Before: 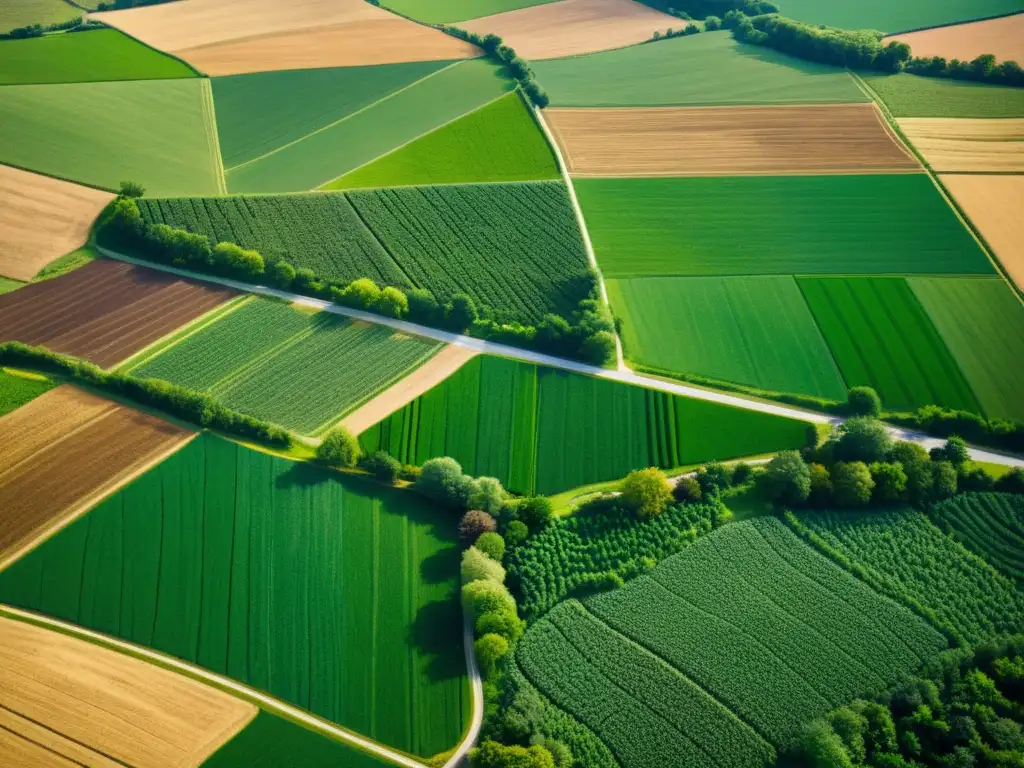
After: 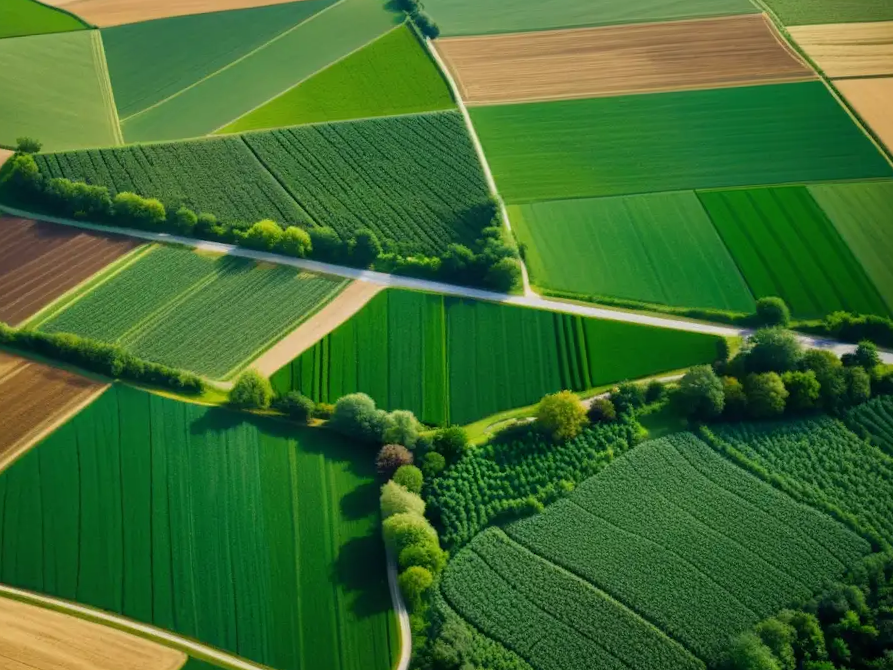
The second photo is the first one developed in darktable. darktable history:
exposure: exposure -0.253 EV, compensate highlight preservation false
crop and rotate: angle 3.54°, left 5.782%, top 5.675%
